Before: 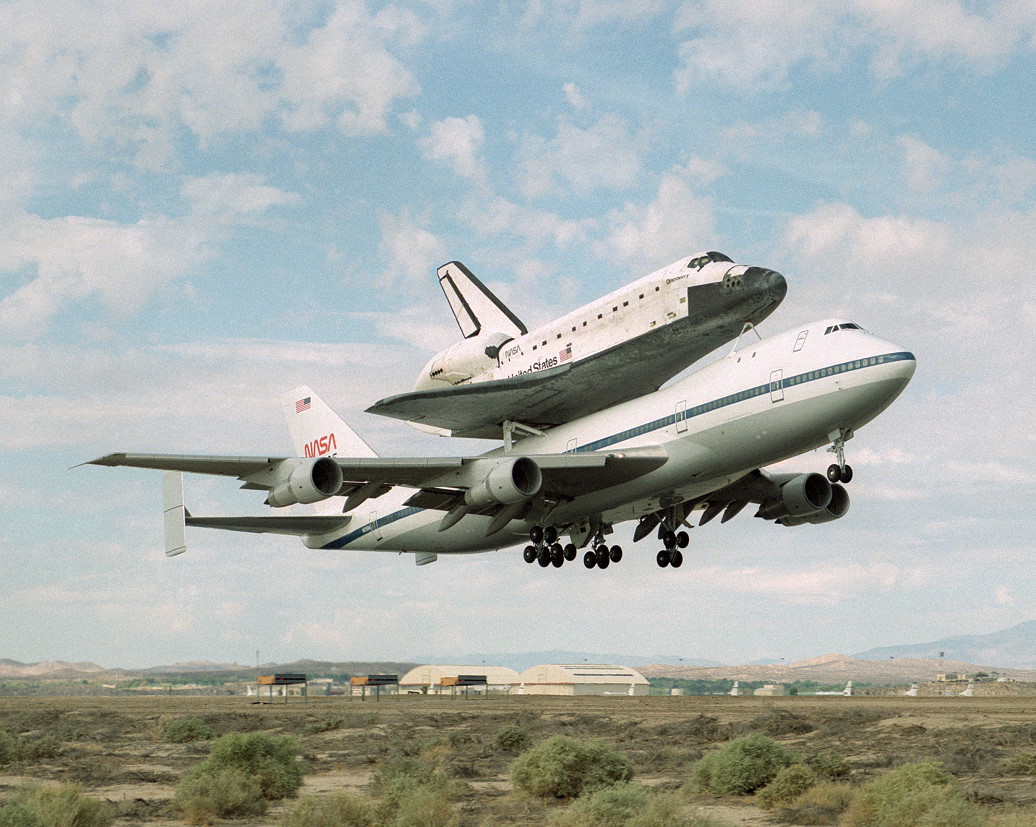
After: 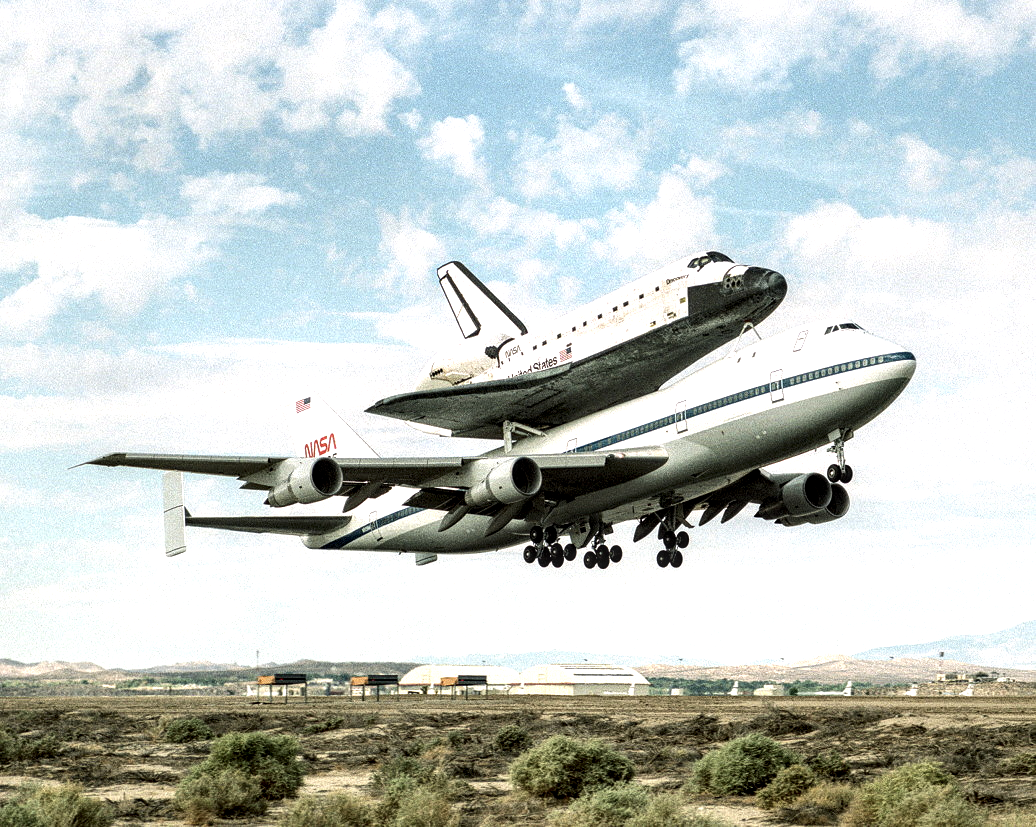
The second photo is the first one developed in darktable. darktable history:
tone equalizer: -8 EV -0.75 EV, -7 EV -0.7 EV, -6 EV -0.6 EV, -5 EV -0.4 EV, -3 EV 0.4 EV, -2 EV 0.6 EV, -1 EV 0.7 EV, +0 EV 0.75 EV, edges refinement/feathering 500, mask exposure compensation -1.57 EV, preserve details no
local contrast: highlights 65%, shadows 54%, detail 169%, midtone range 0.514
